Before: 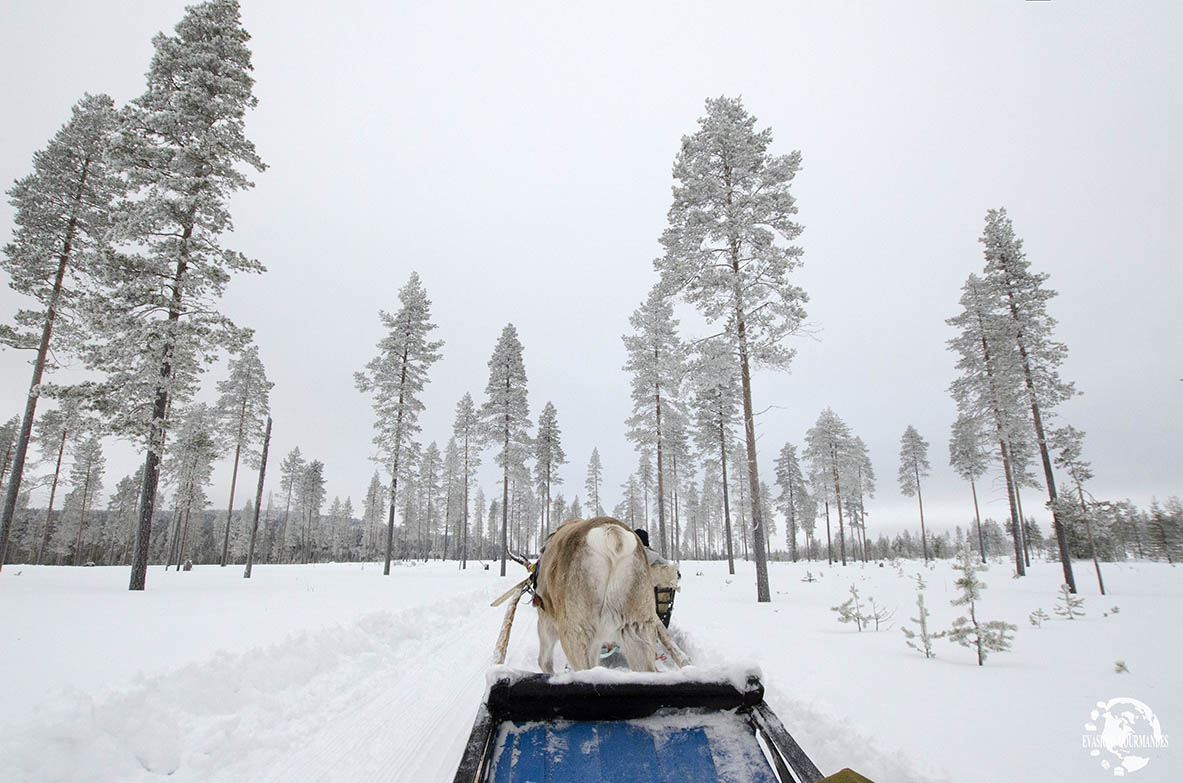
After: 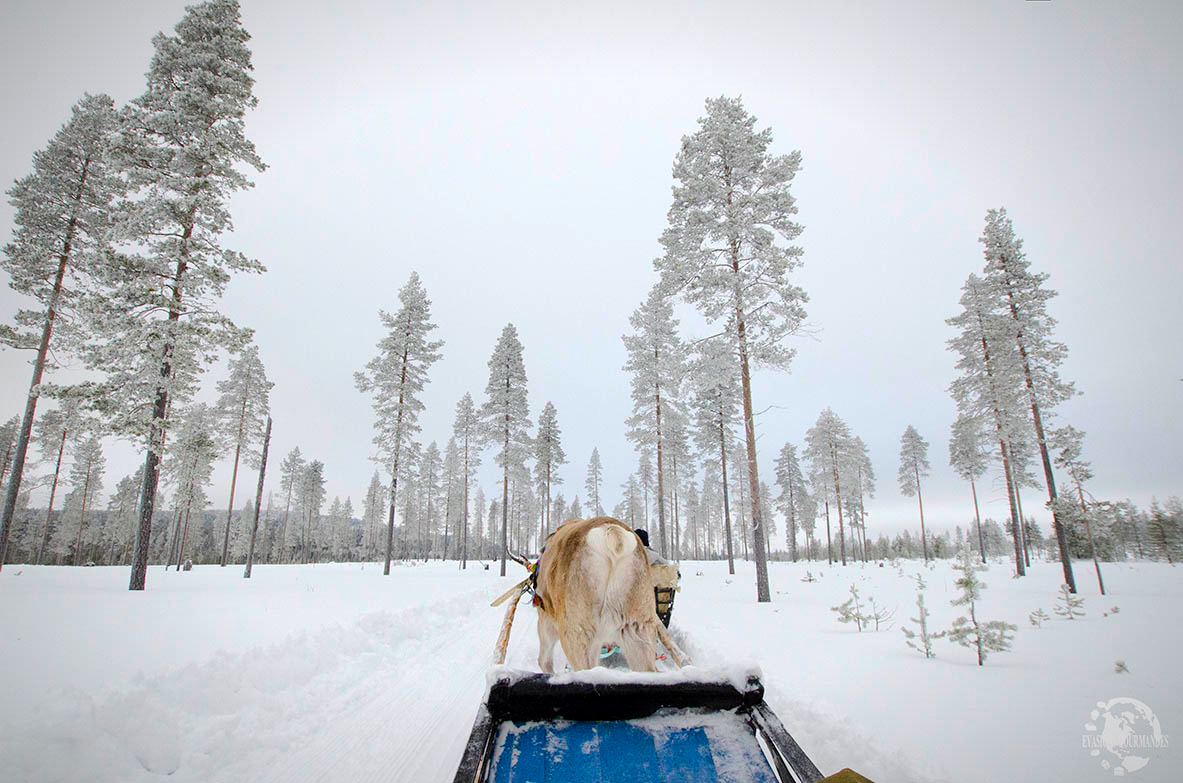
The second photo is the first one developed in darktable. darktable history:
vignetting: fall-off radius 70%, automatic ratio true
color balance rgb: perceptual saturation grading › global saturation 25%, perceptual brilliance grading › mid-tones 10%, perceptual brilliance grading › shadows 15%, global vibrance 20%
